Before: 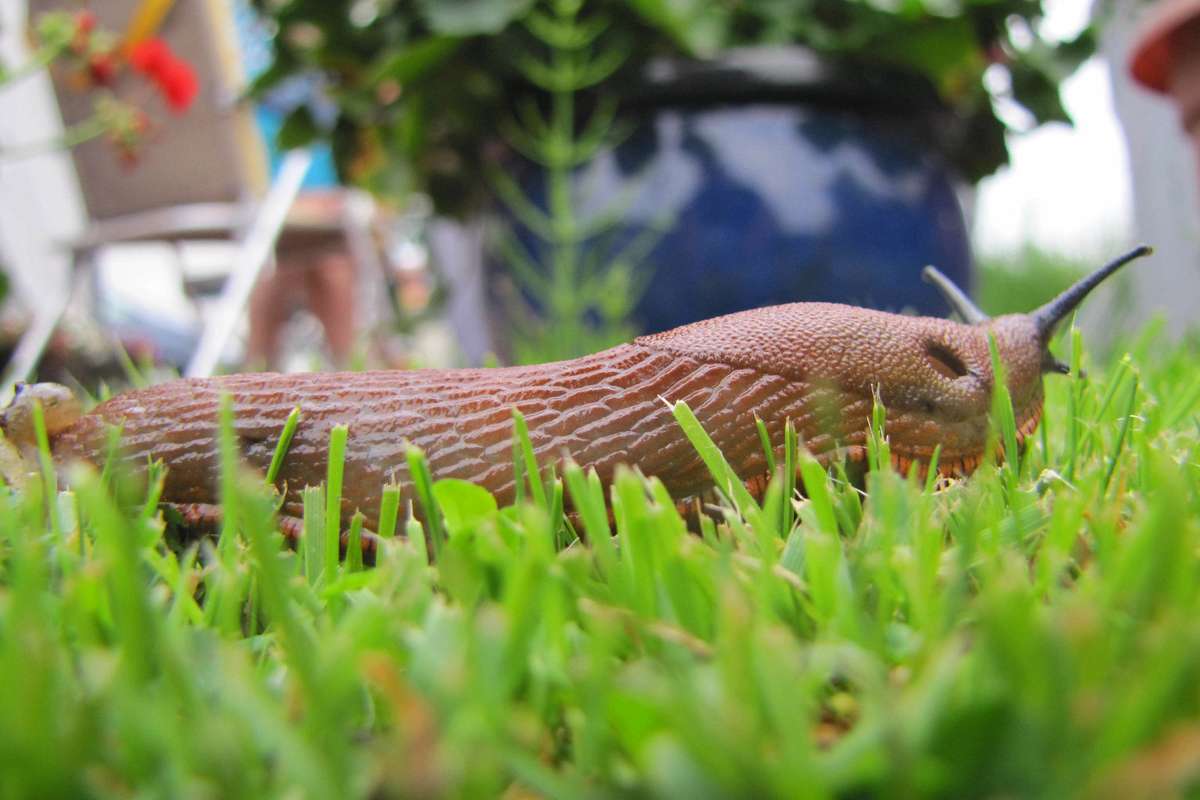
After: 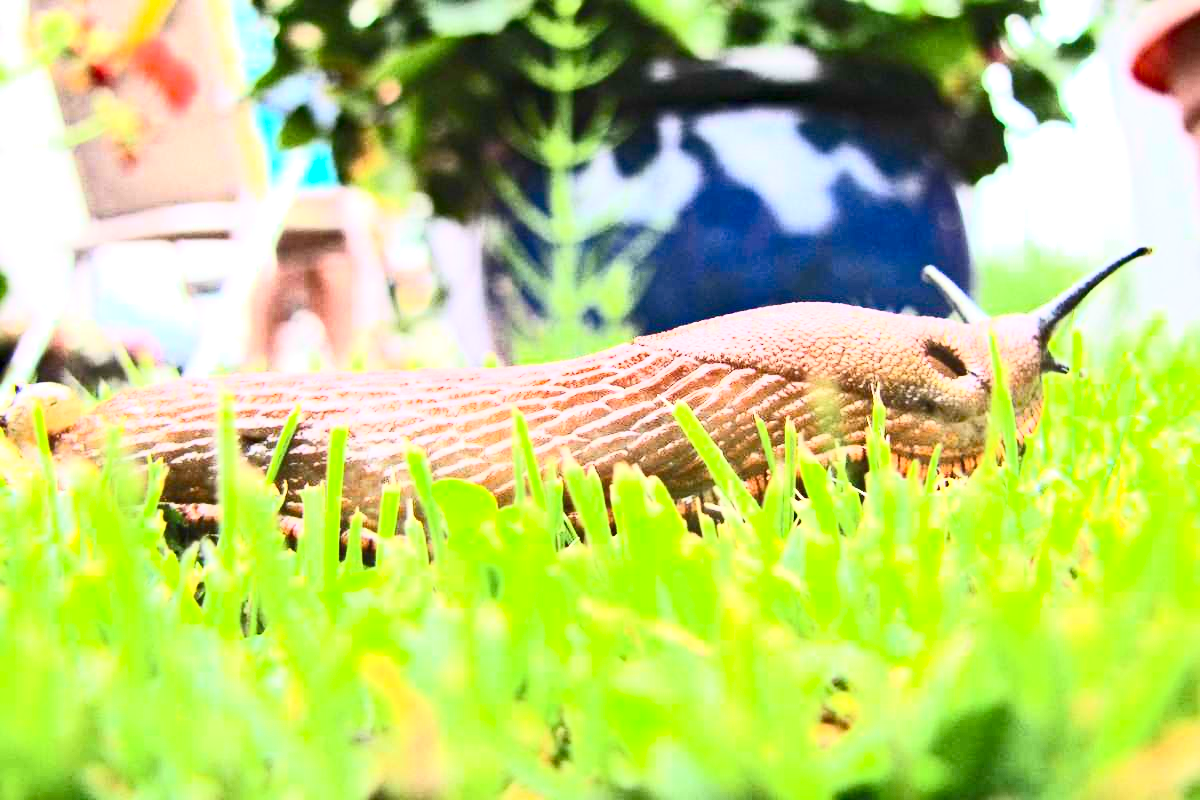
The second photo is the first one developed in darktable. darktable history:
haze removal: strength 0.29, distance 0.25, compatibility mode true, adaptive false
contrast brightness saturation: contrast 0.62, brightness 0.34, saturation 0.14
exposure: black level correction 0, exposure 1 EV, compensate highlight preservation false
